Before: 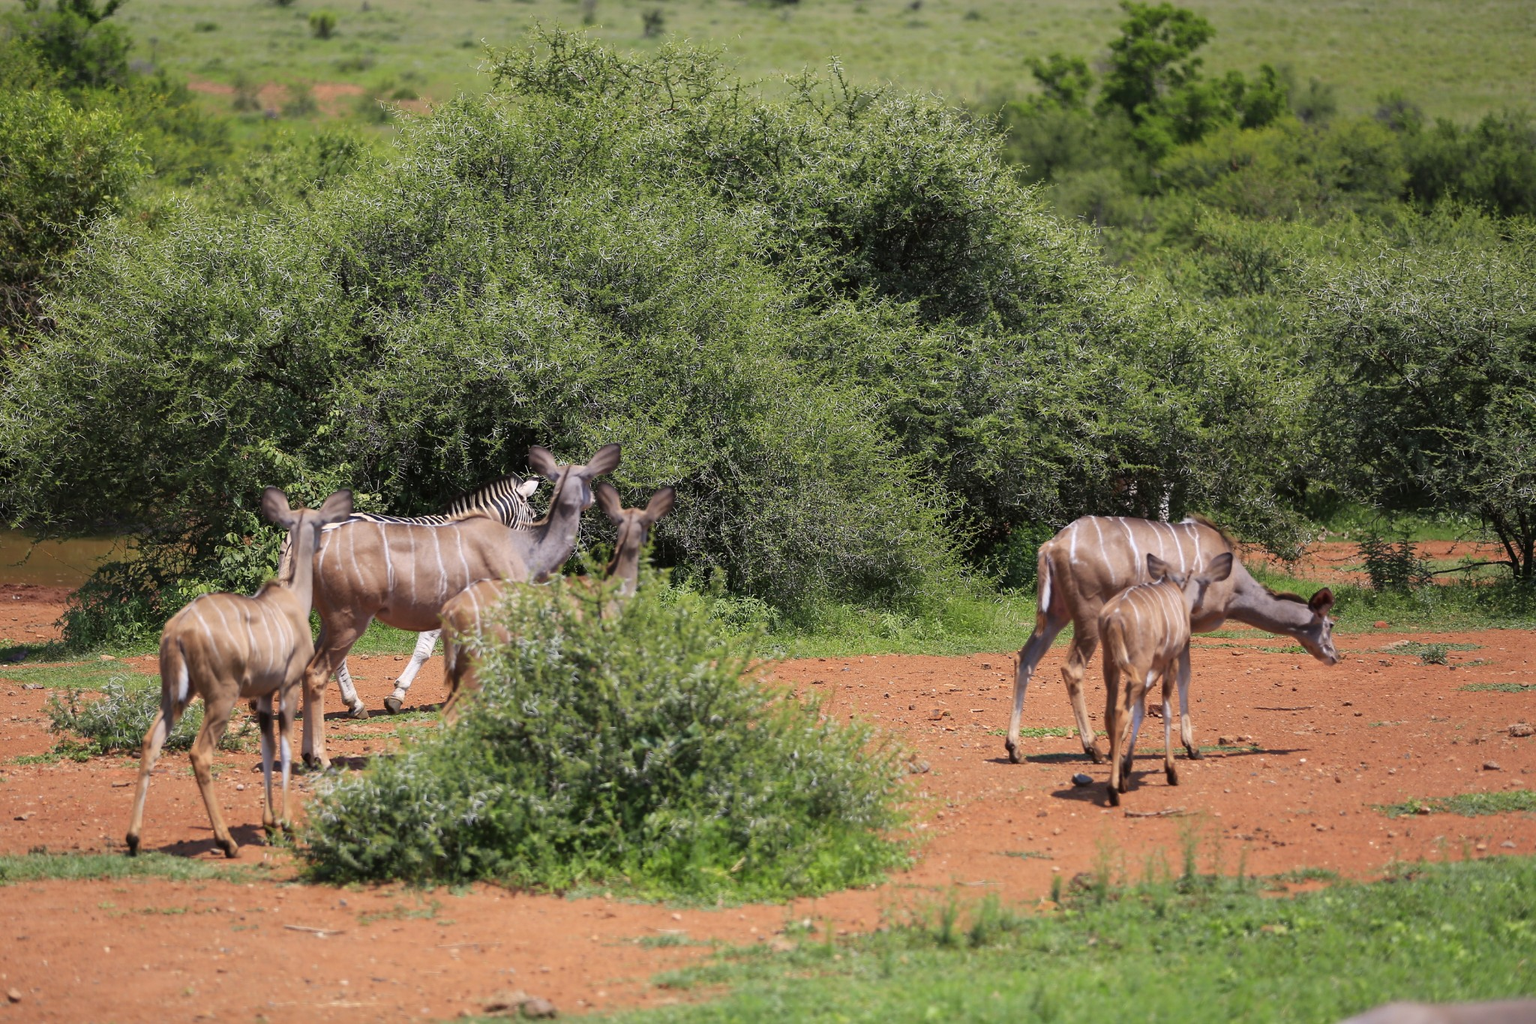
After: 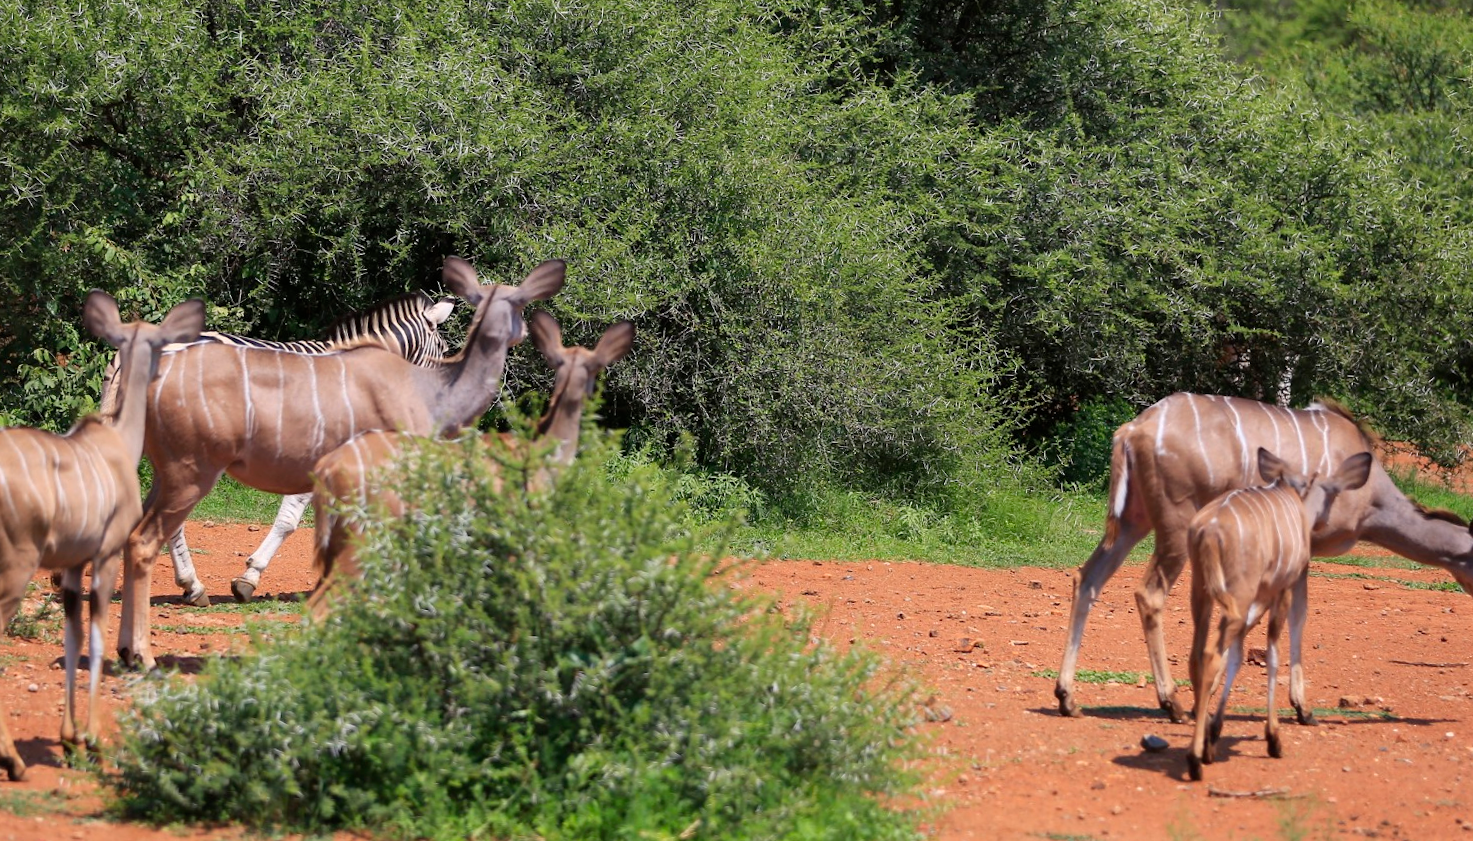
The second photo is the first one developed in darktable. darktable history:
crop and rotate: angle -3.34°, left 9.919%, top 21.186%, right 11.985%, bottom 11.899%
